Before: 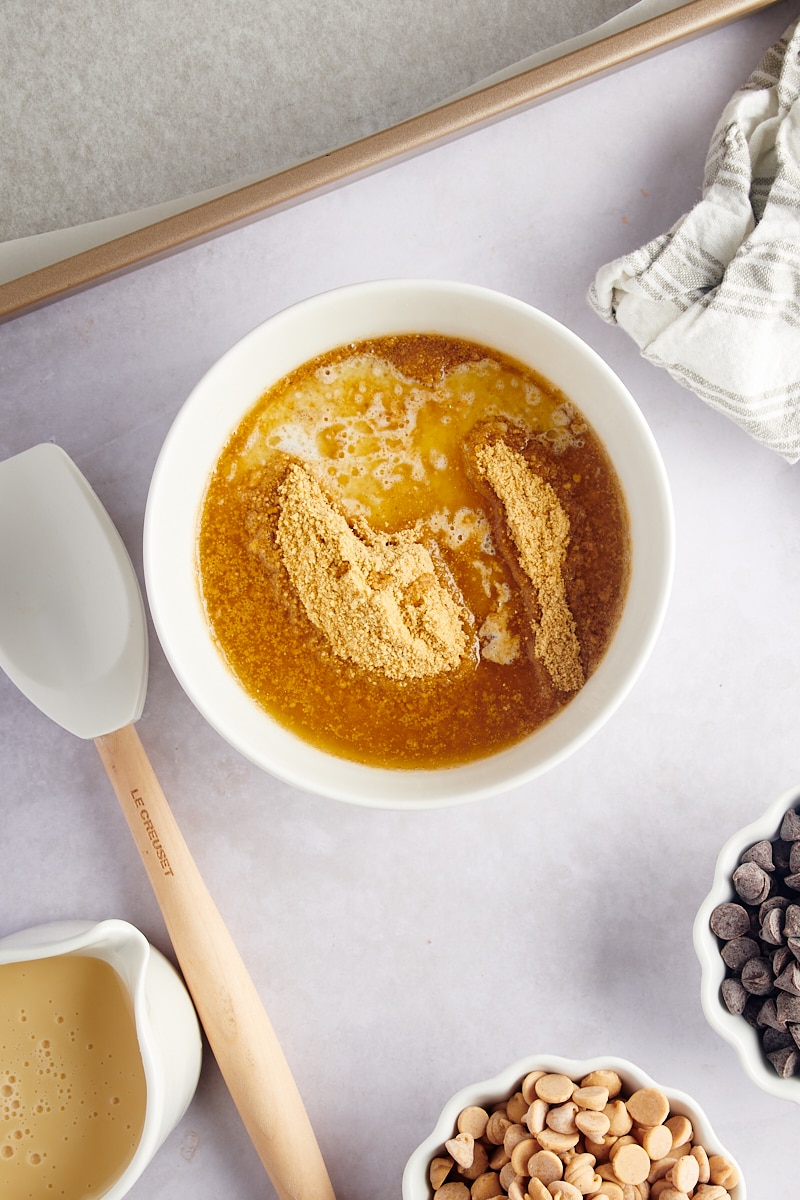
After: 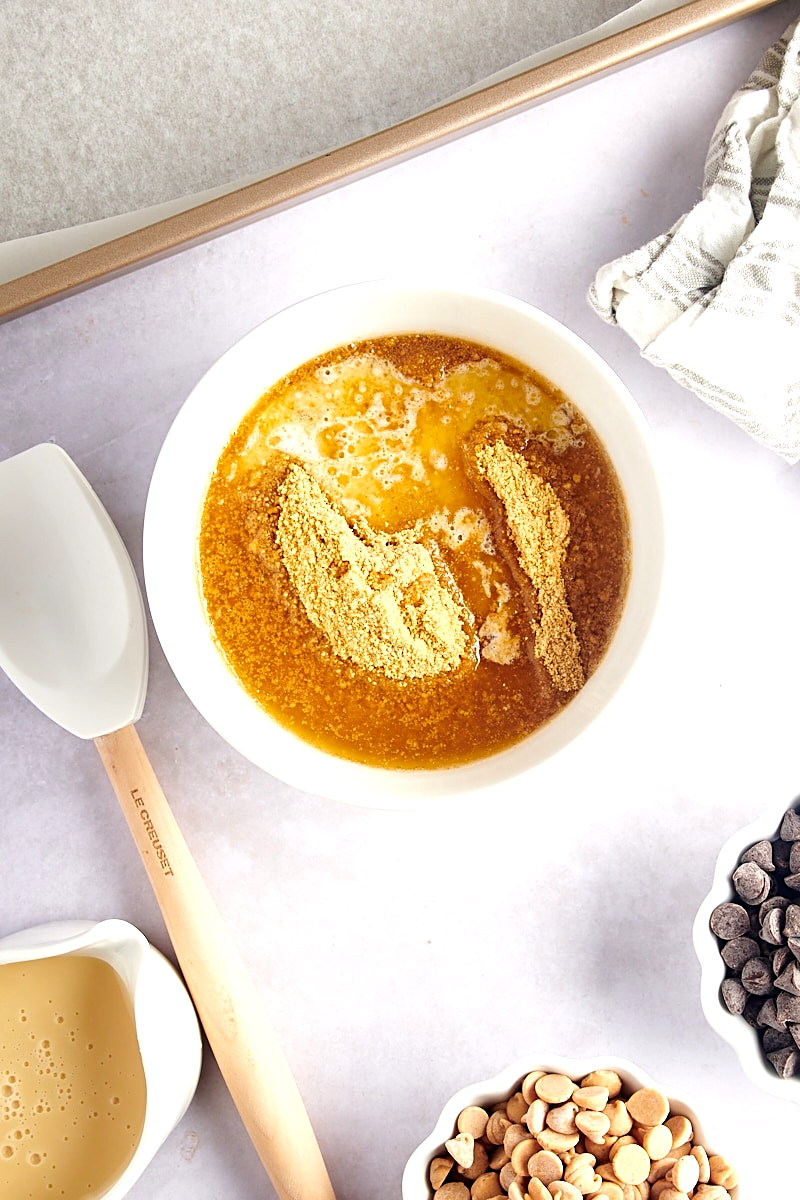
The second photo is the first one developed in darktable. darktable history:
exposure: black level correction 0.001, exposure 0.5 EV, compensate highlight preservation false
sharpen: radius 2.476, amount 0.321
